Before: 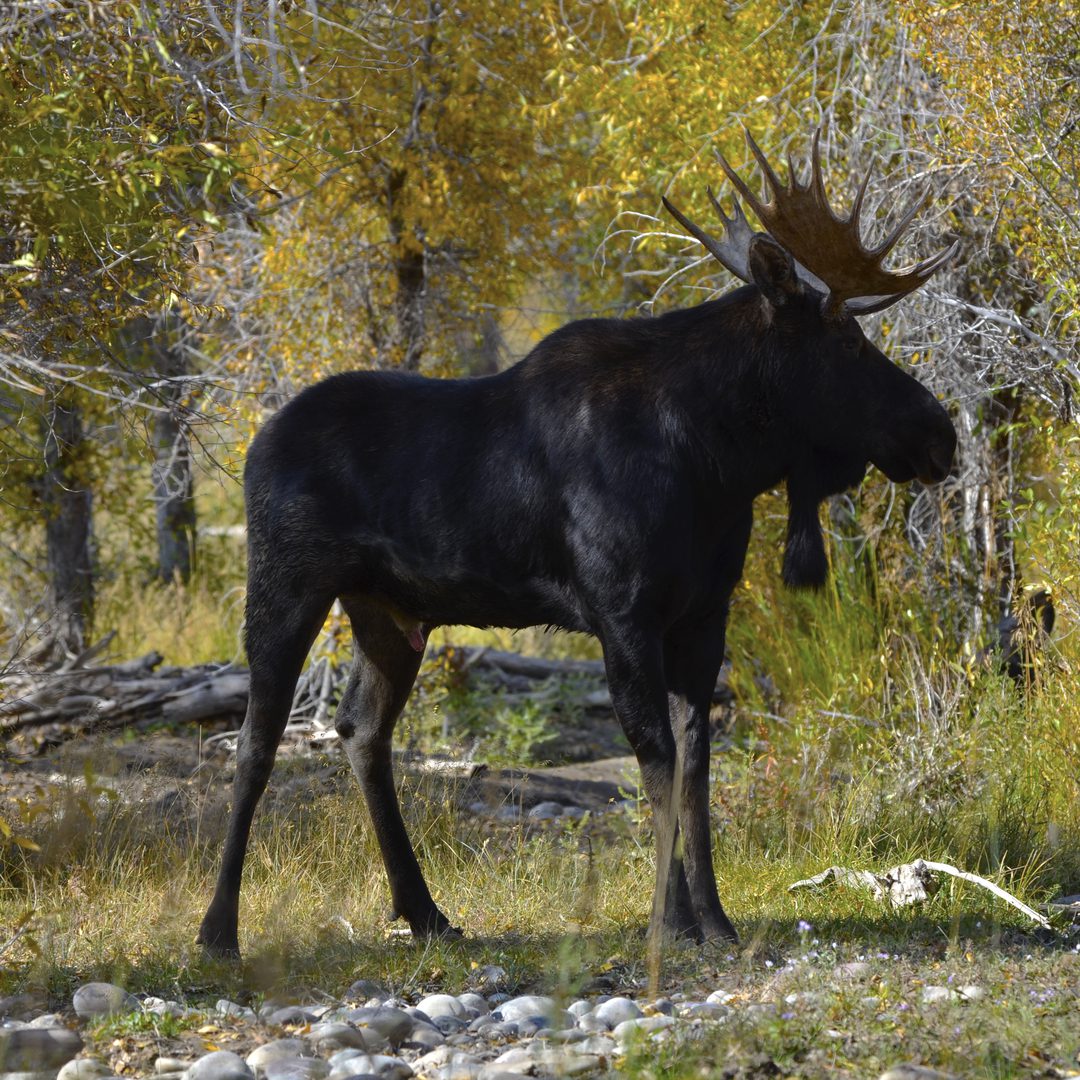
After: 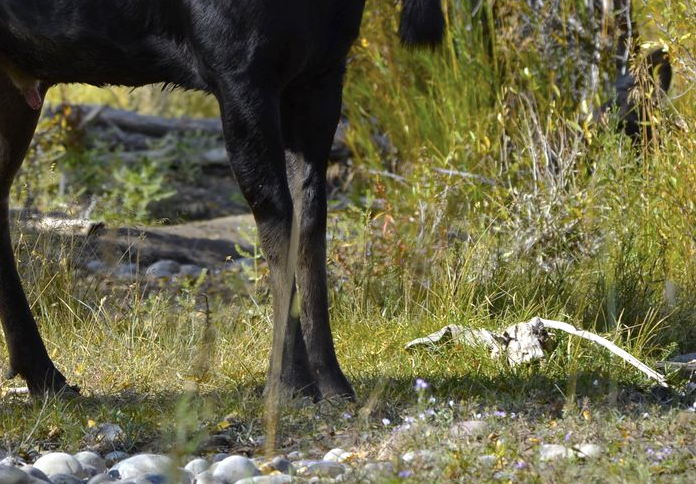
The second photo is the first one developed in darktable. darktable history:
crop and rotate: left 35.509%, top 50.238%, bottom 4.934%
local contrast: mode bilateral grid, contrast 20, coarseness 50, detail 120%, midtone range 0.2
